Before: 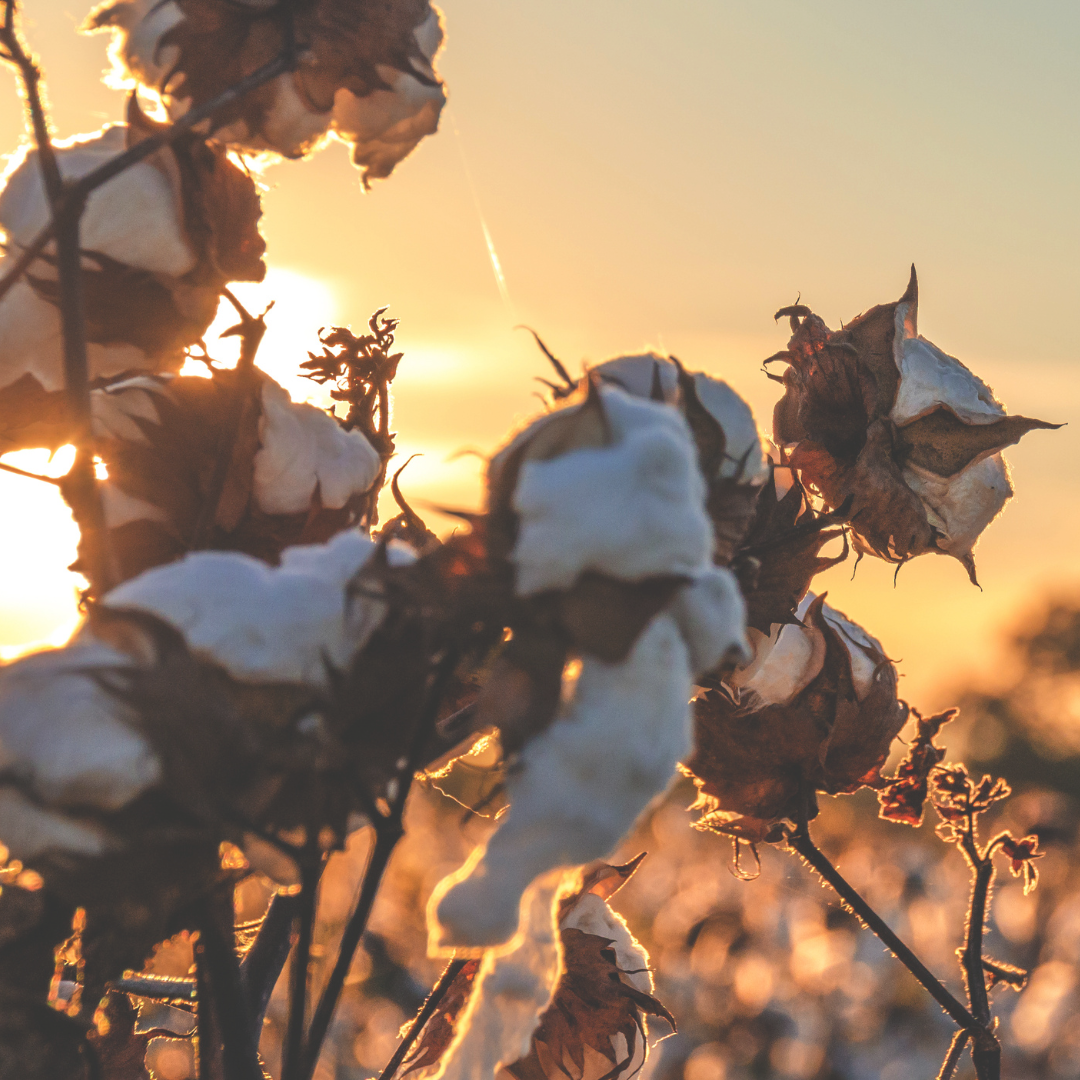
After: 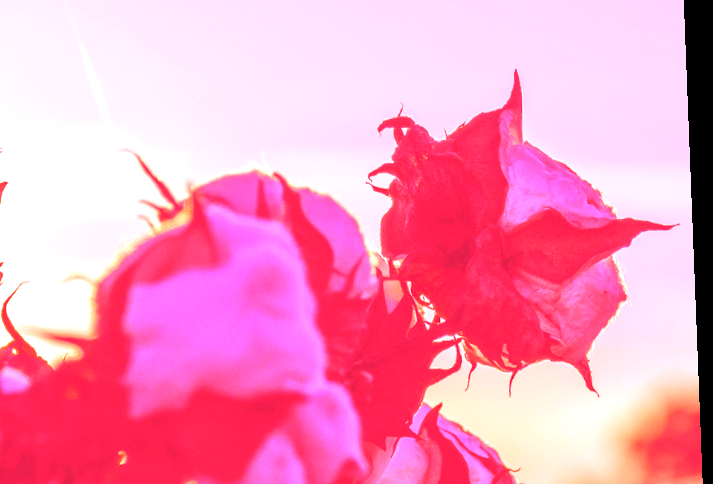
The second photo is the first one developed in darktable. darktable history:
rotate and perspective: rotation -2.22°, lens shift (horizontal) -0.022, automatic cropping off
rgb levels: mode RGB, independent channels, levels [[0, 0.5, 1], [0, 0.521, 1], [0, 0.536, 1]]
white balance: red 4.26, blue 1.802
crop: left 36.005%, top 18.293%, right 0.31%, bottom 38.444%
